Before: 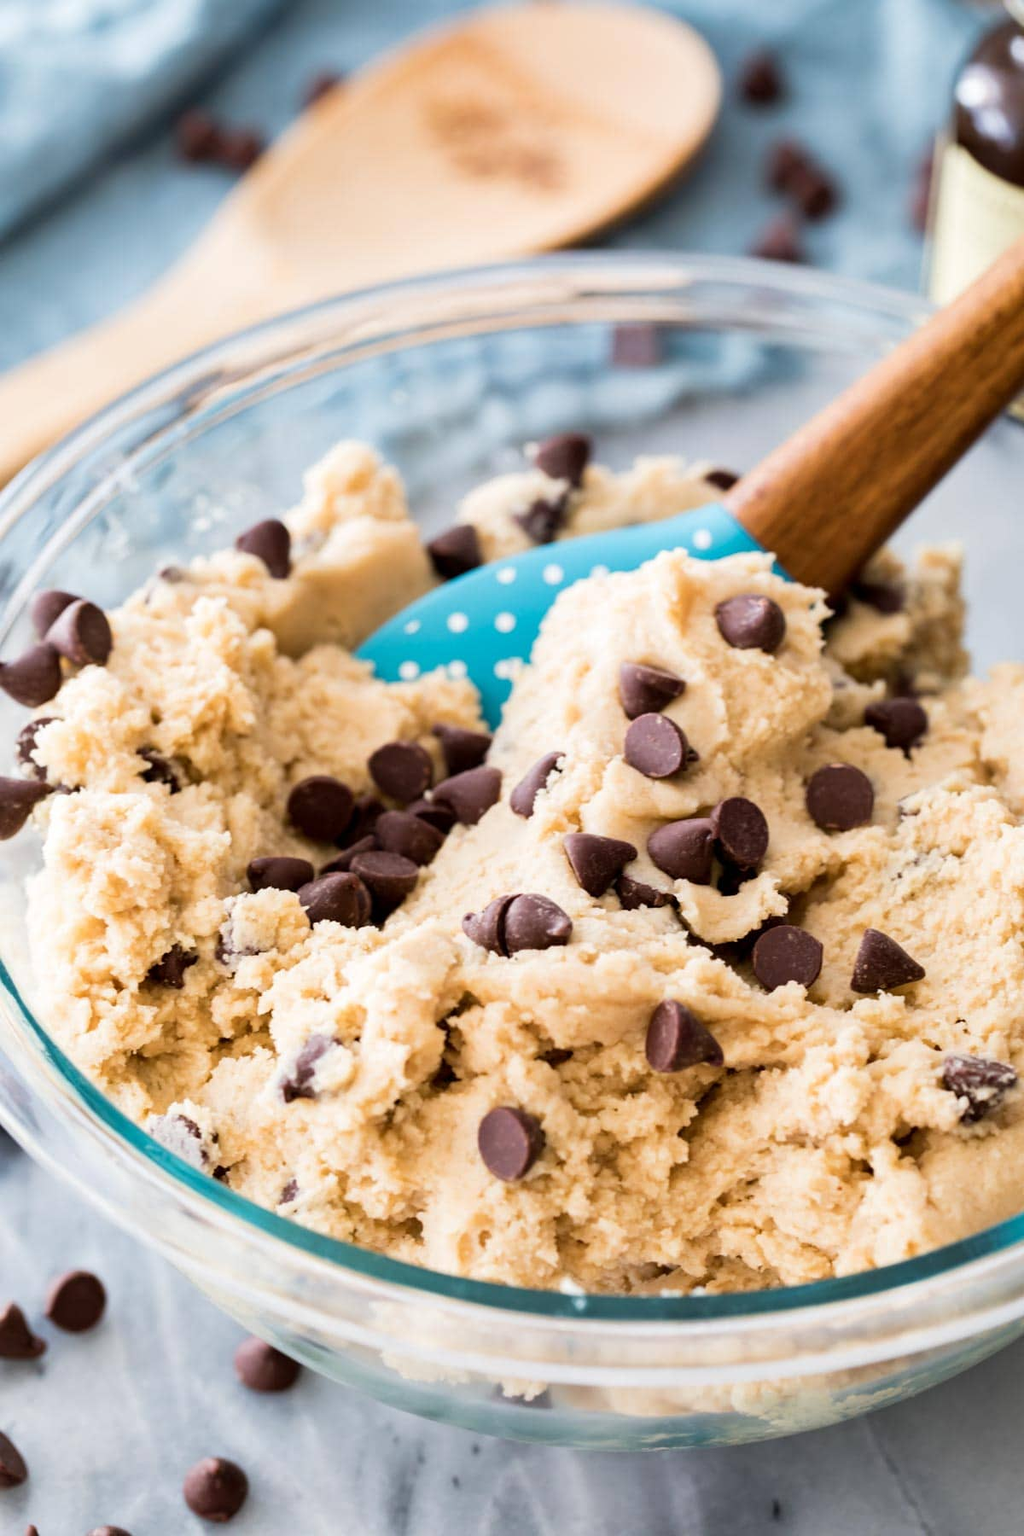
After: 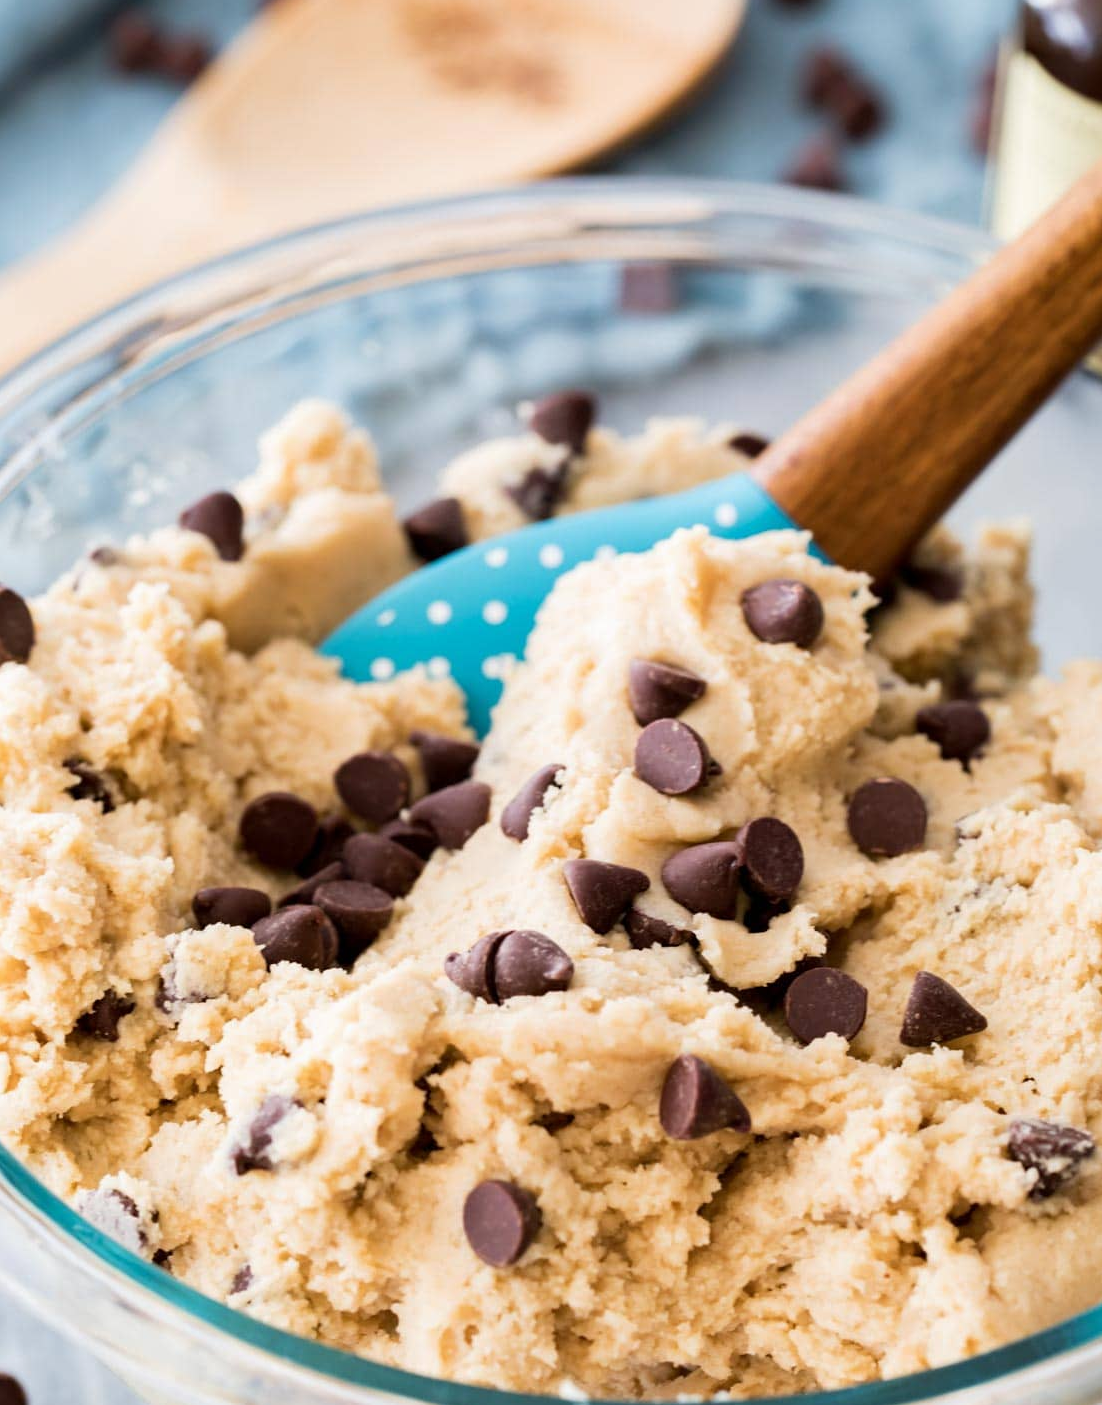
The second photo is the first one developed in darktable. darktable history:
exposure: exposure -0.023 EV, compensate highlight preservation false
crop: left 8.138%, top 6.537%, bottom 15.359%
